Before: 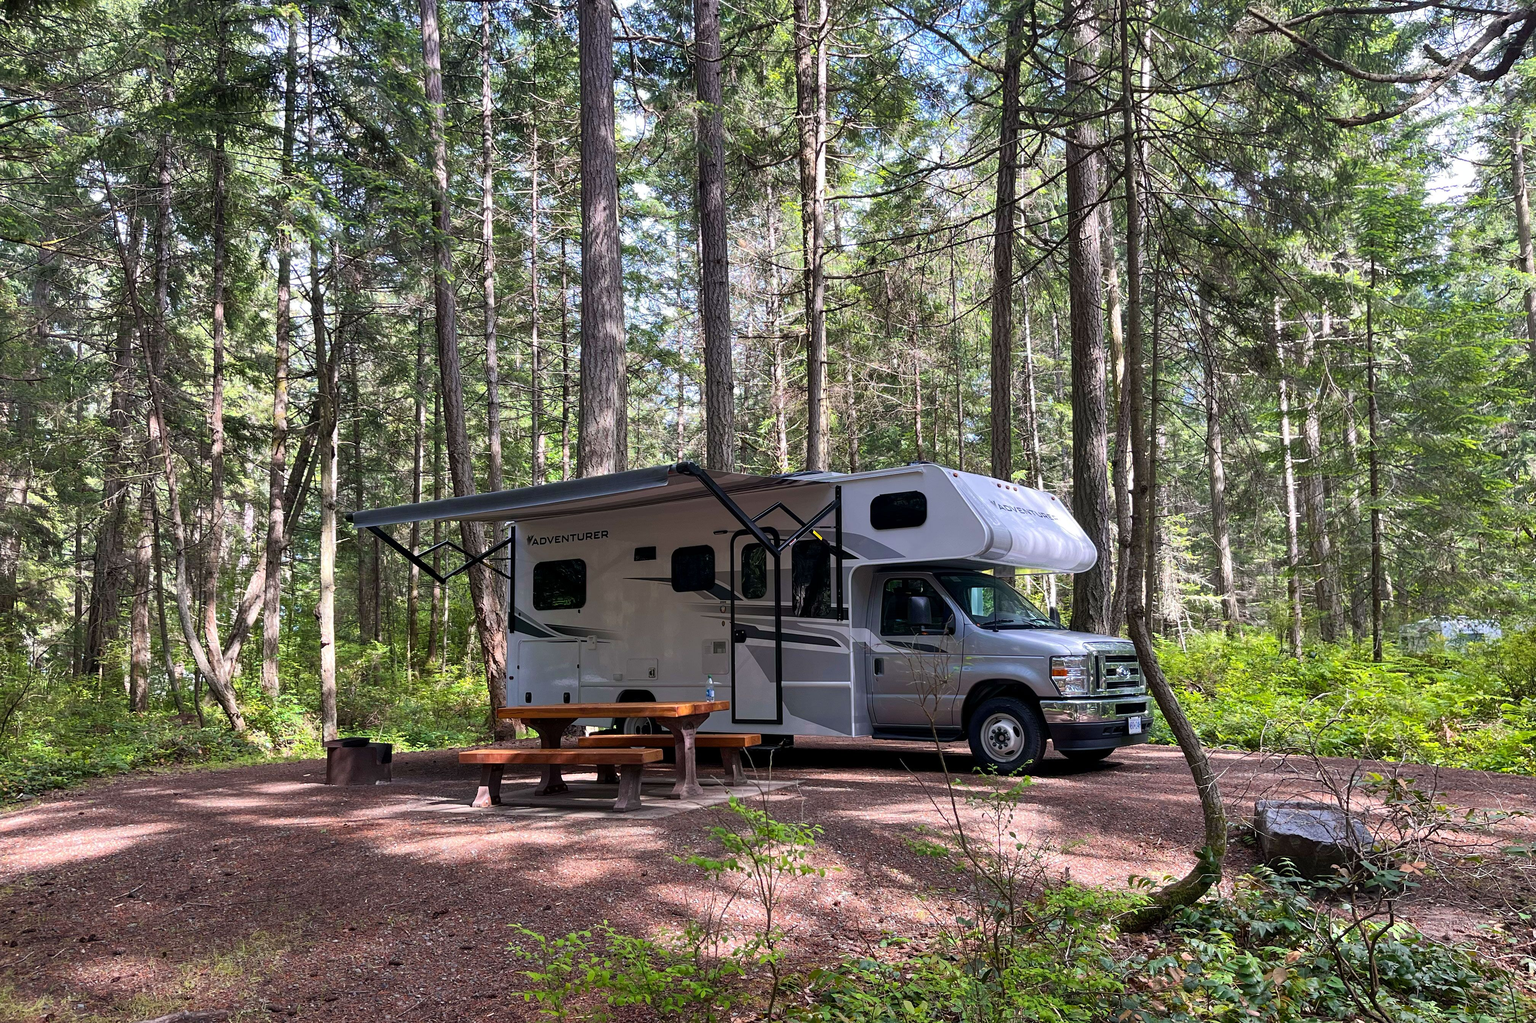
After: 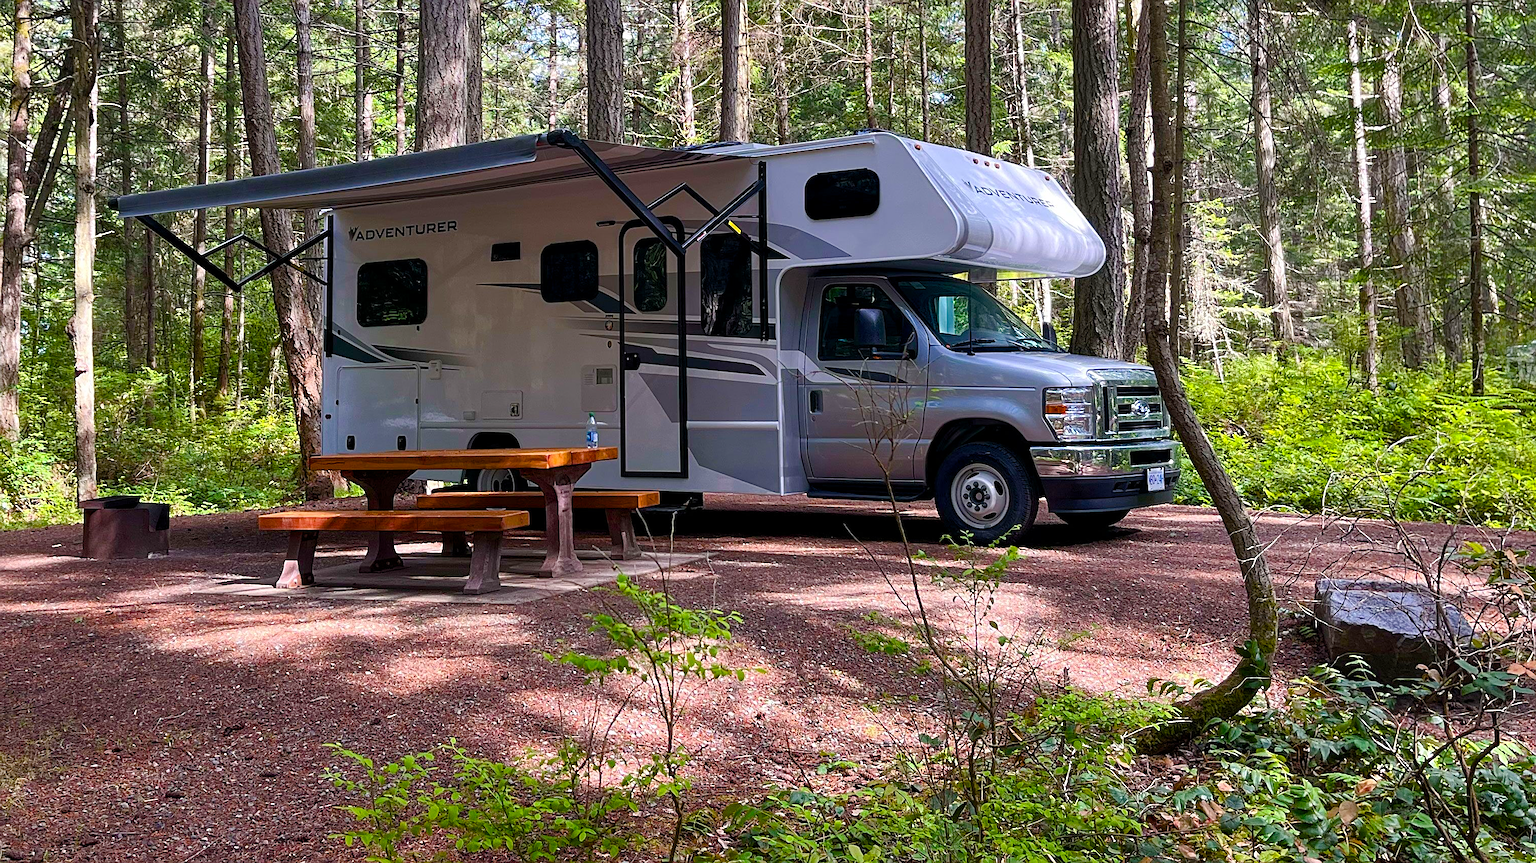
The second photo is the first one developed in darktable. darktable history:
color balance rgb: perceptual saturation grading › global saturation 0.964%, perceptual saturation grading › mid-tones 6.118%, perceptual saturation grading › shadows 72.164%, global vibrance 20%
sharpen: on, module defaults
crop and rotate: left 17.226%, top 35.612%, right 7.444%, bottom 0.785%
